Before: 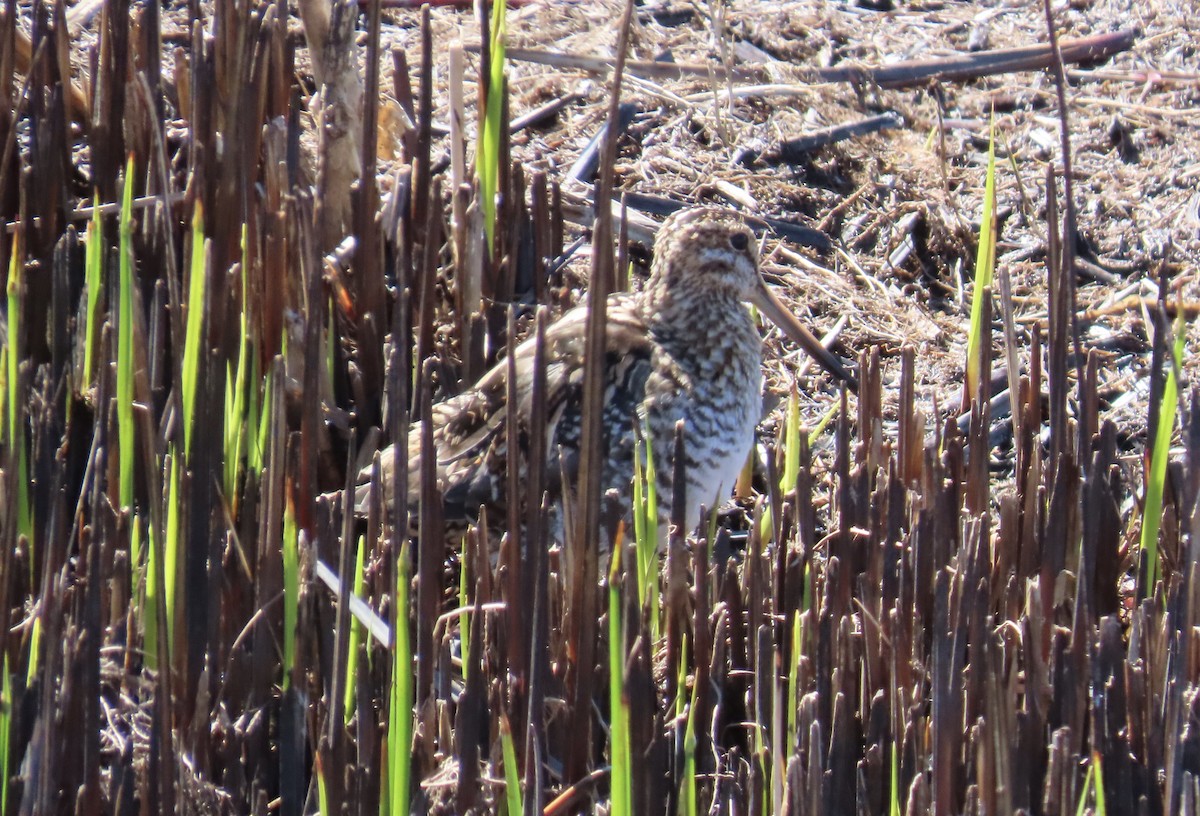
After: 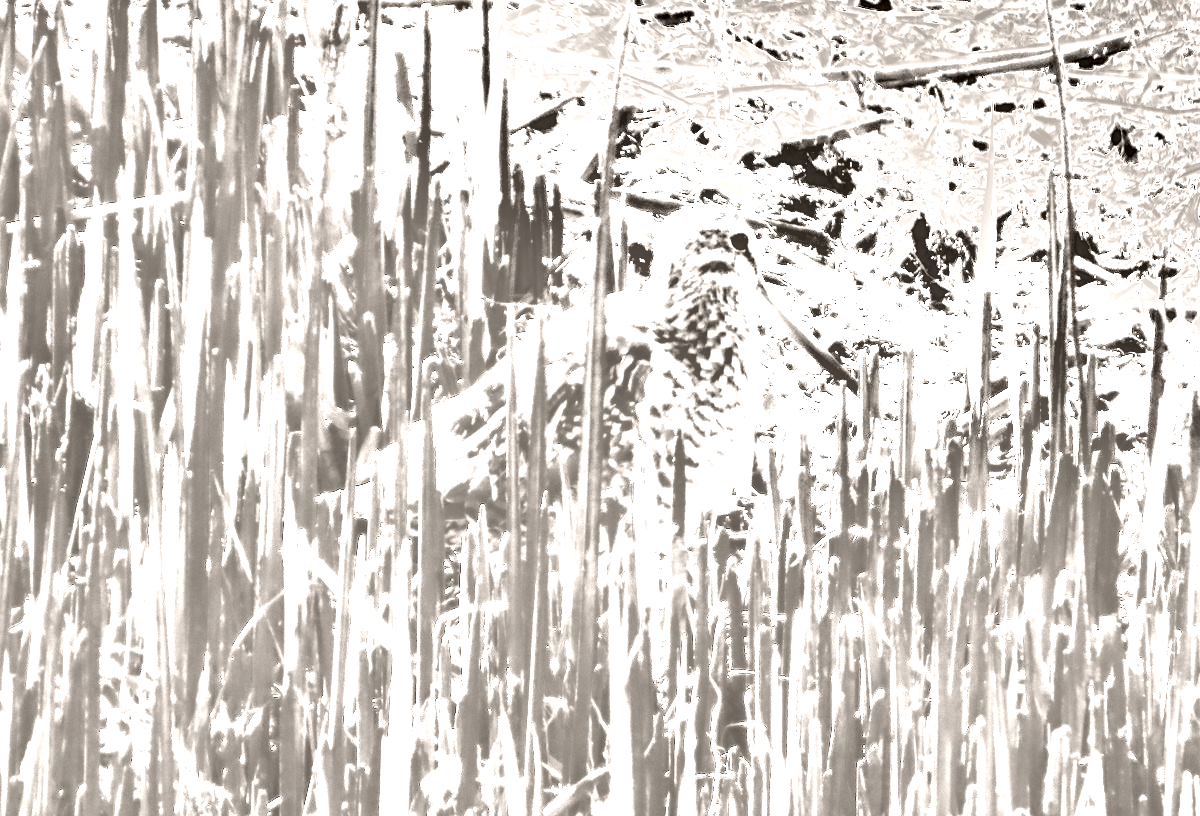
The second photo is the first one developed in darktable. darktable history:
exposure: black level correction 0.001, exposure 2.607 EV, compensate exposure bias true, compensate highlight preservation false
colorize: hue 34.49°, saturation 35.33%, source mix 100%, lightness 55%, version 1
shadows and highlights: soften with gaussian
